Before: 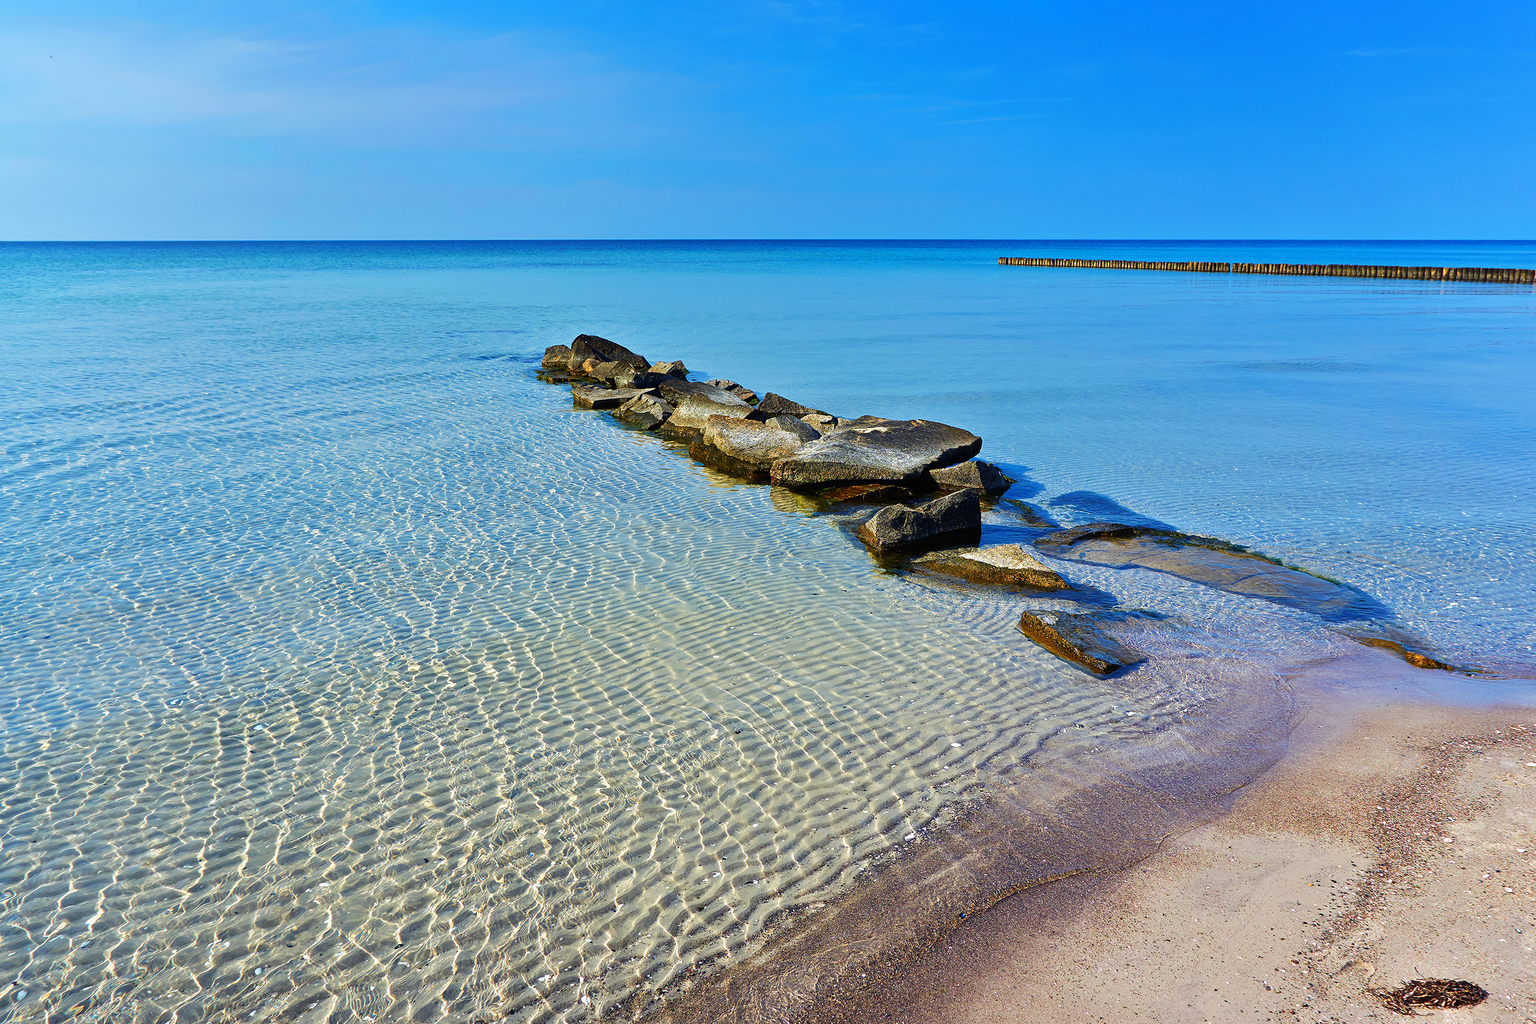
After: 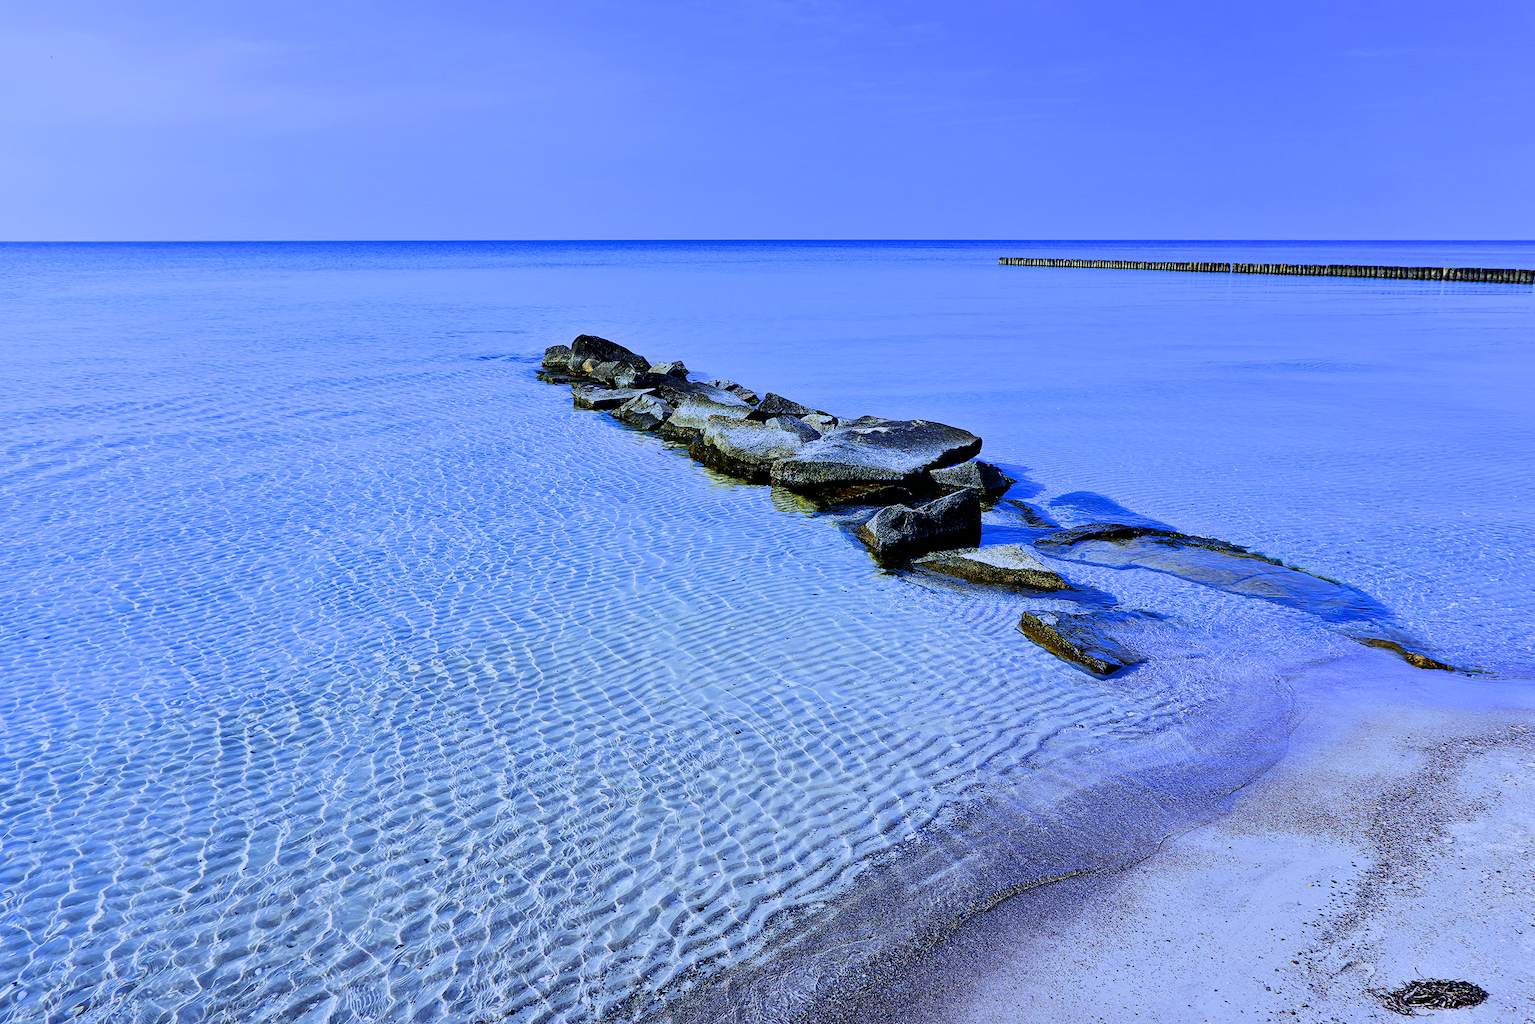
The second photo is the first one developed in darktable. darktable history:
white balance: red 0.766, blue 1.537
filmic rgb: black relative exposure -16 EV, white relative exposure 6.29 EV, hardness 5.1, contrast 1.35
